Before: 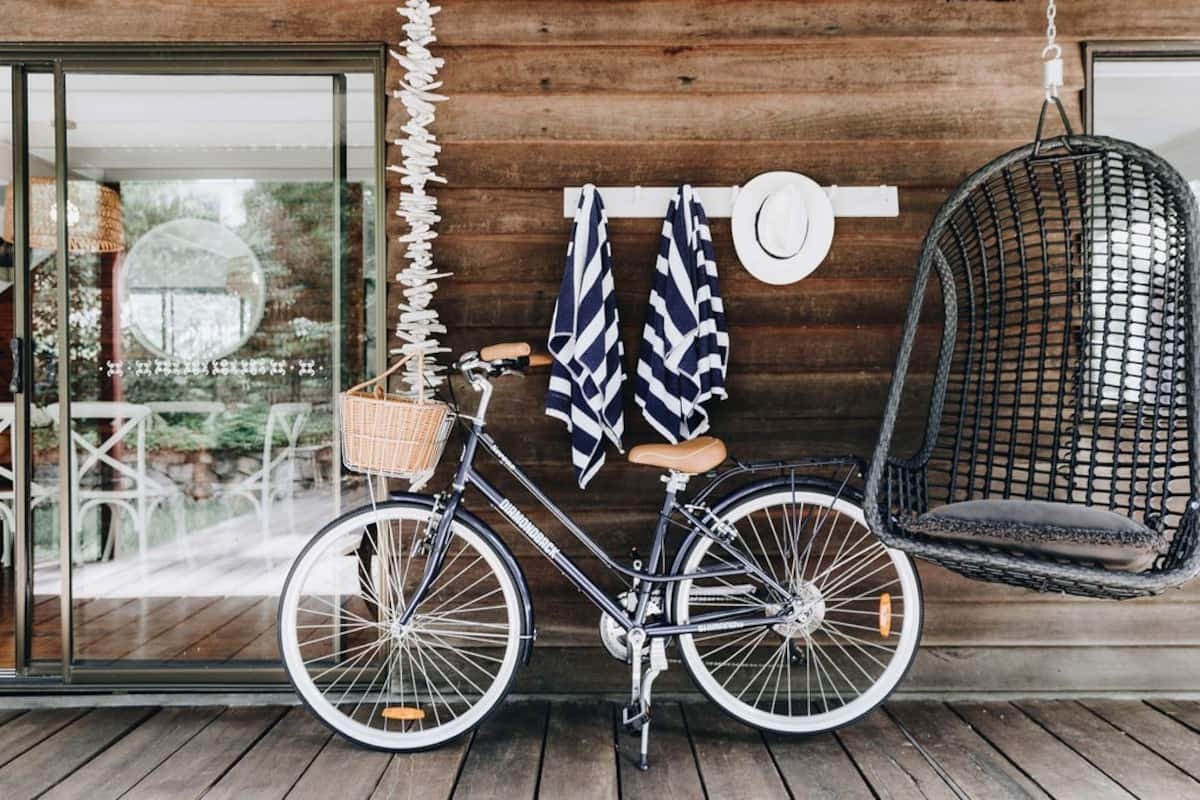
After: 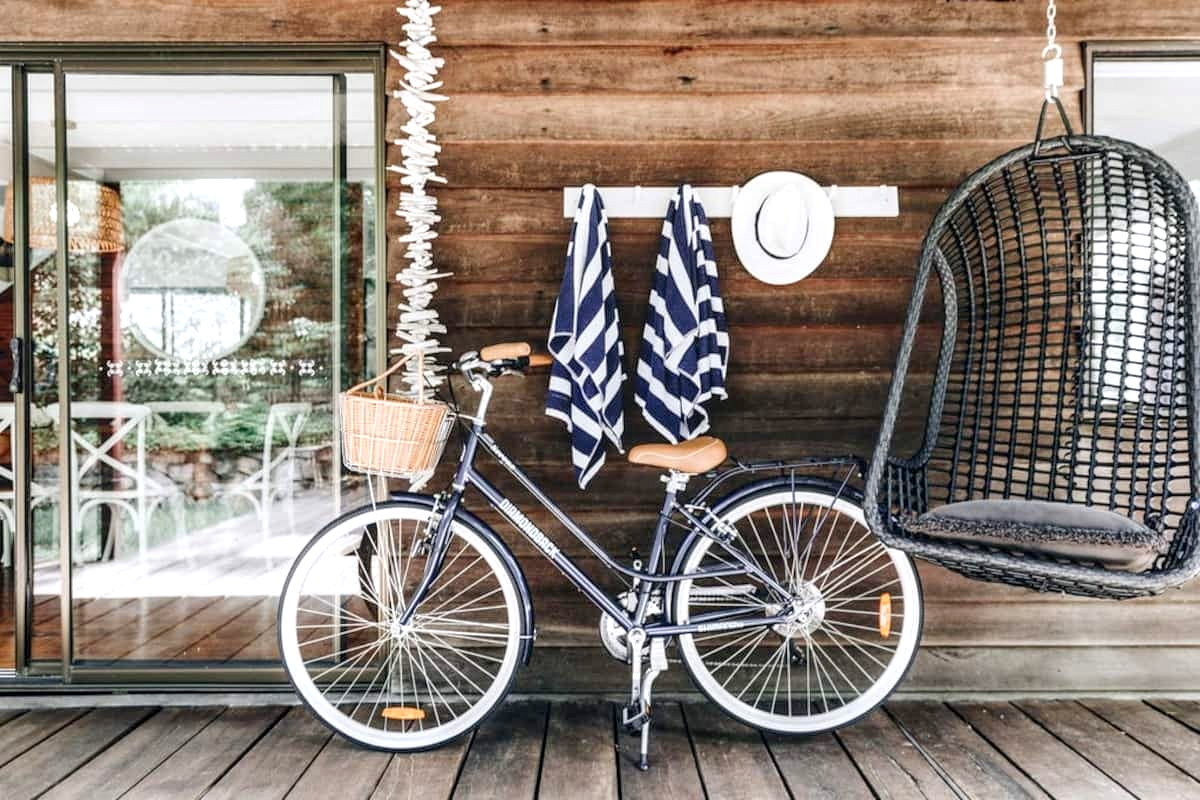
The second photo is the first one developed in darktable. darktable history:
levels: levels [0, 0.435, 0.917]
tone equalizer: on, module defaults
local contrast: detail 130%
